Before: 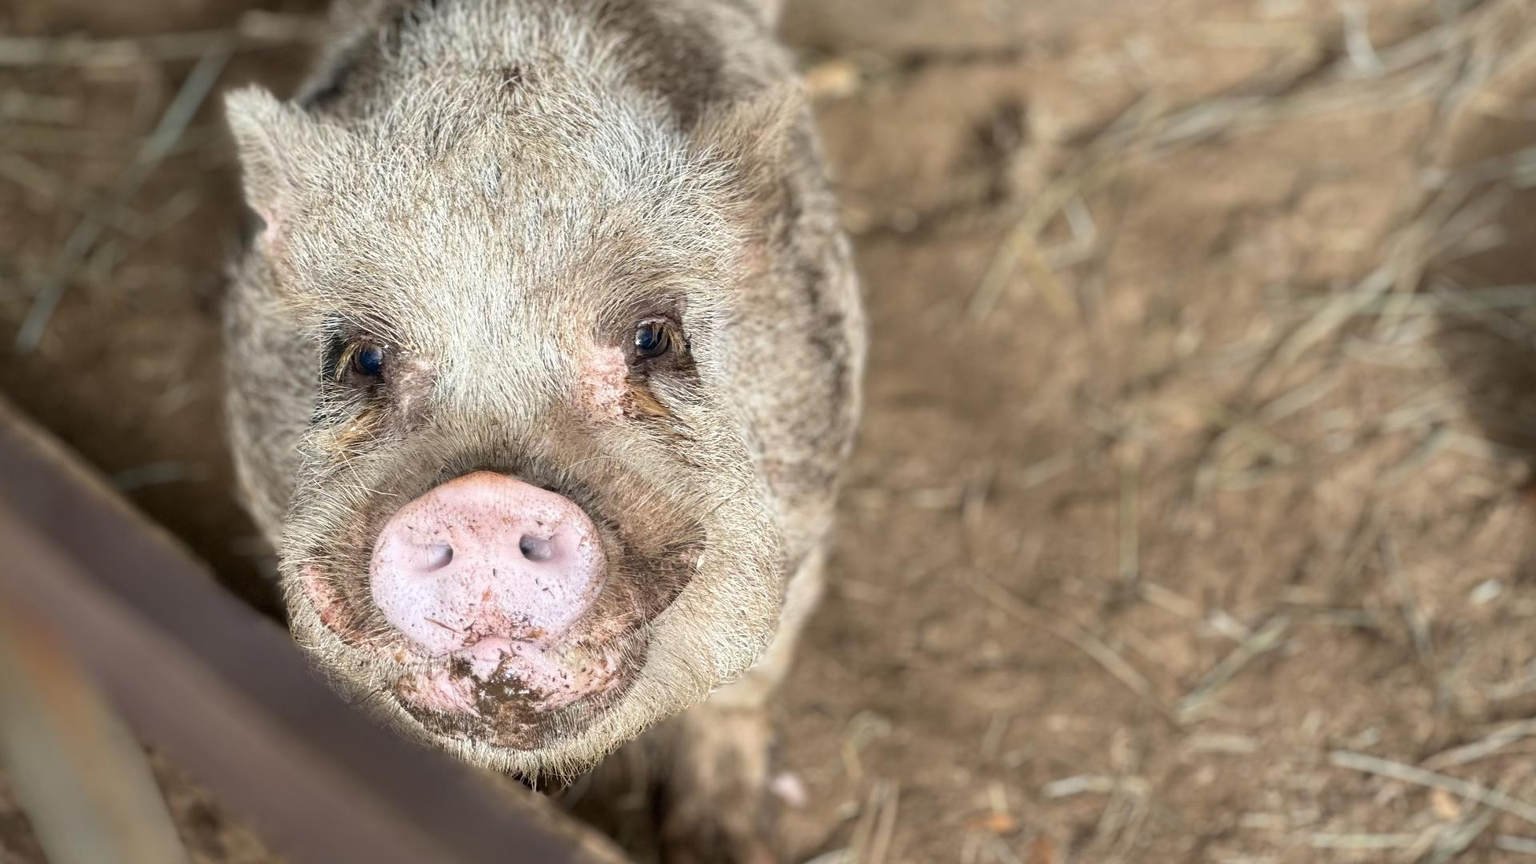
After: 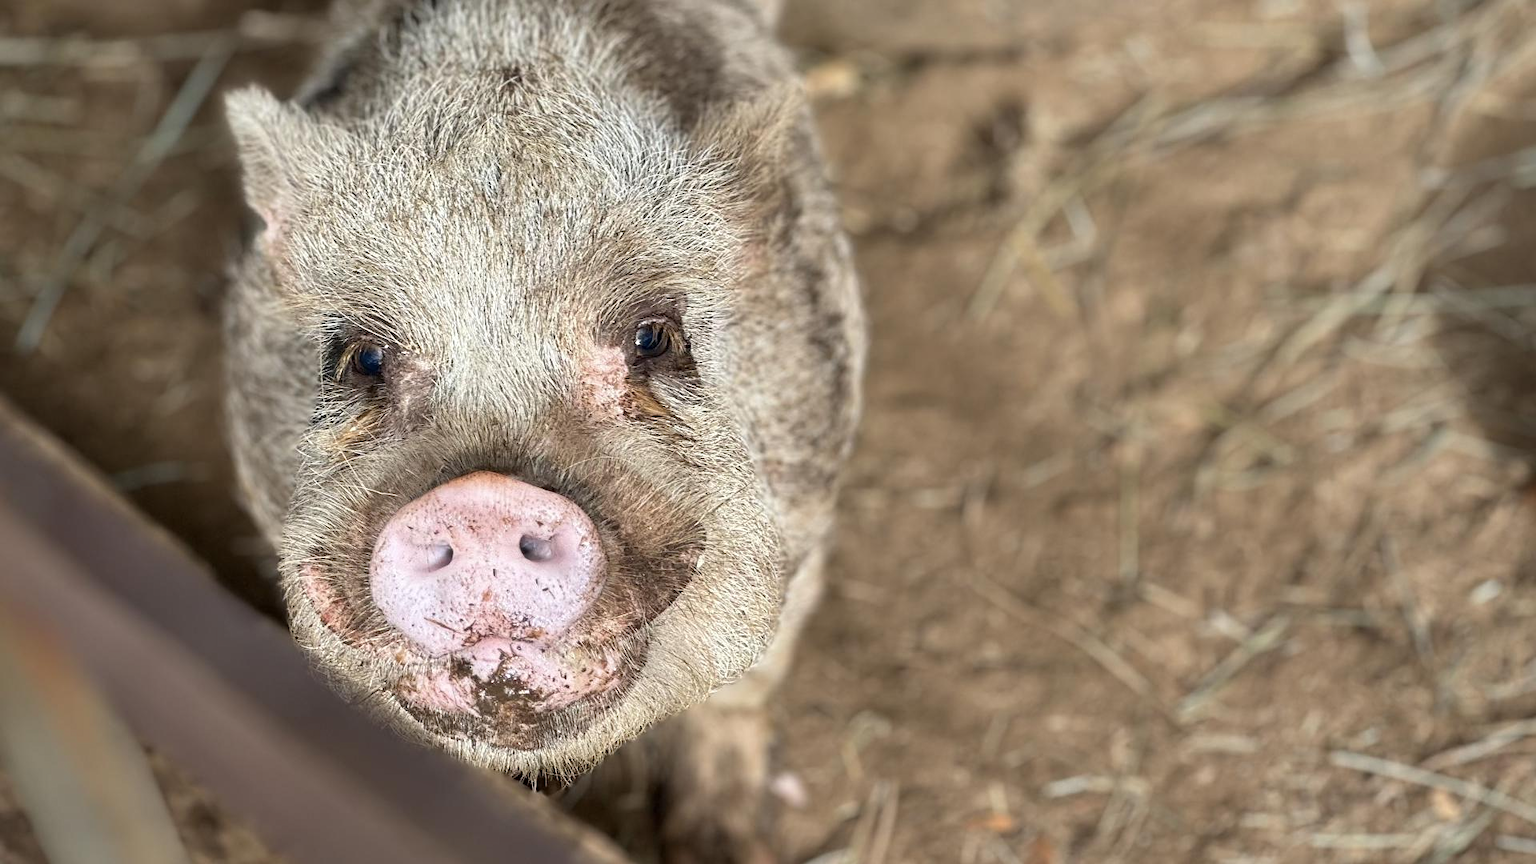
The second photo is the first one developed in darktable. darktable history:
shadows and highlights: shadows 32.83, highlights -47.7, soften with gaussian
sharpen: amount 0.2
